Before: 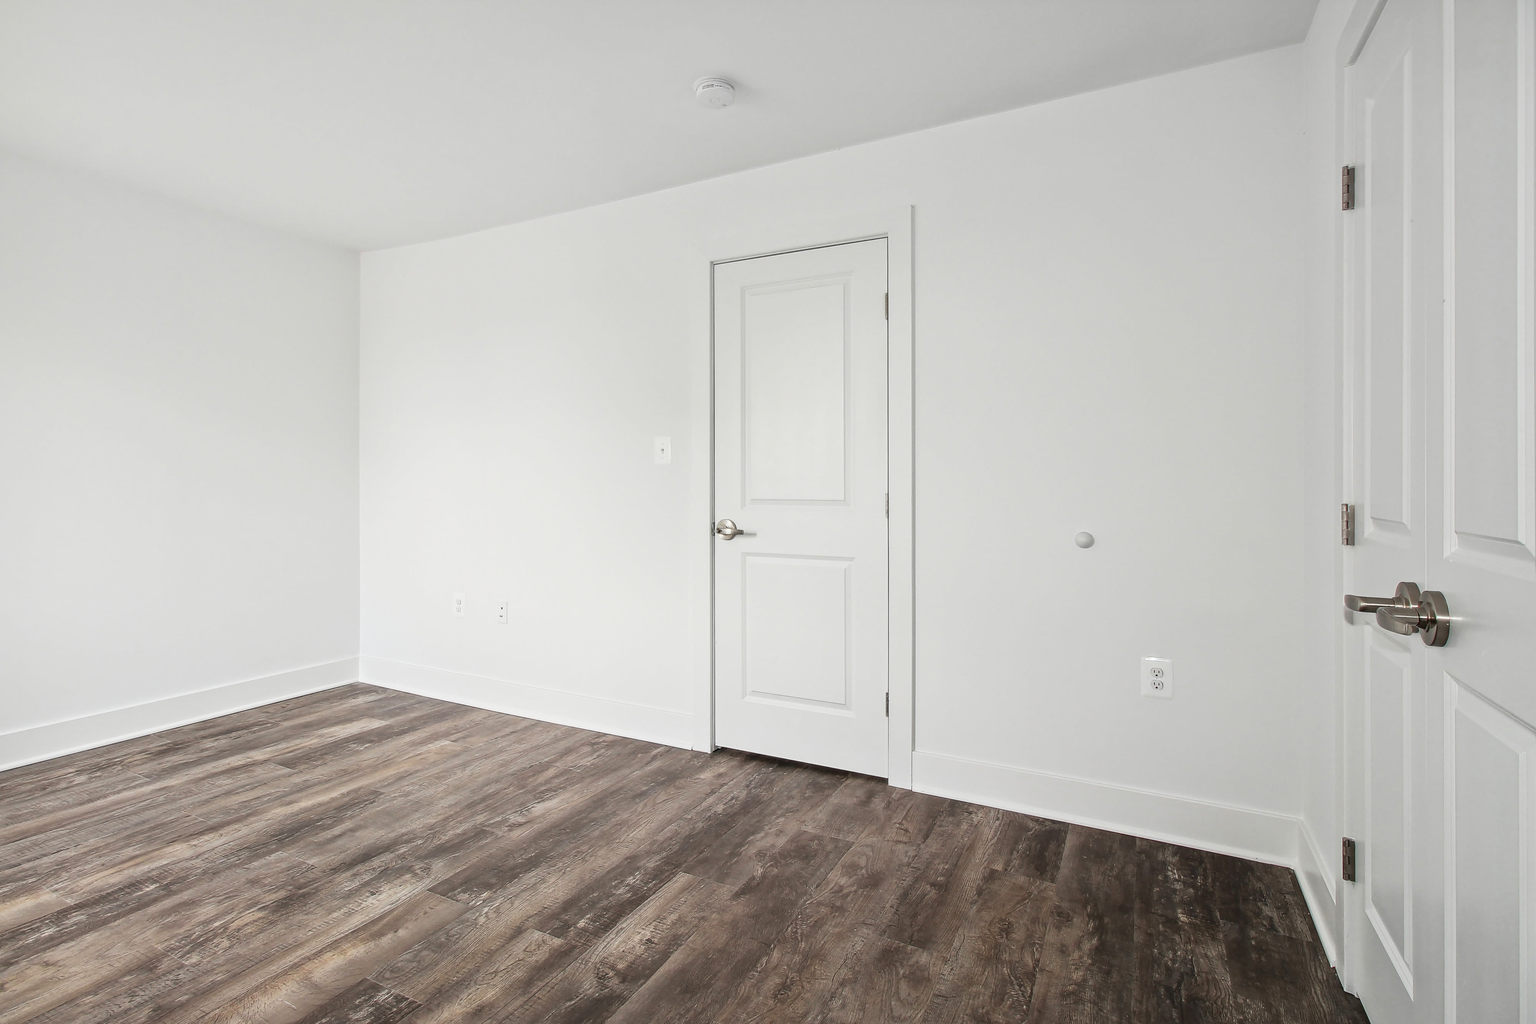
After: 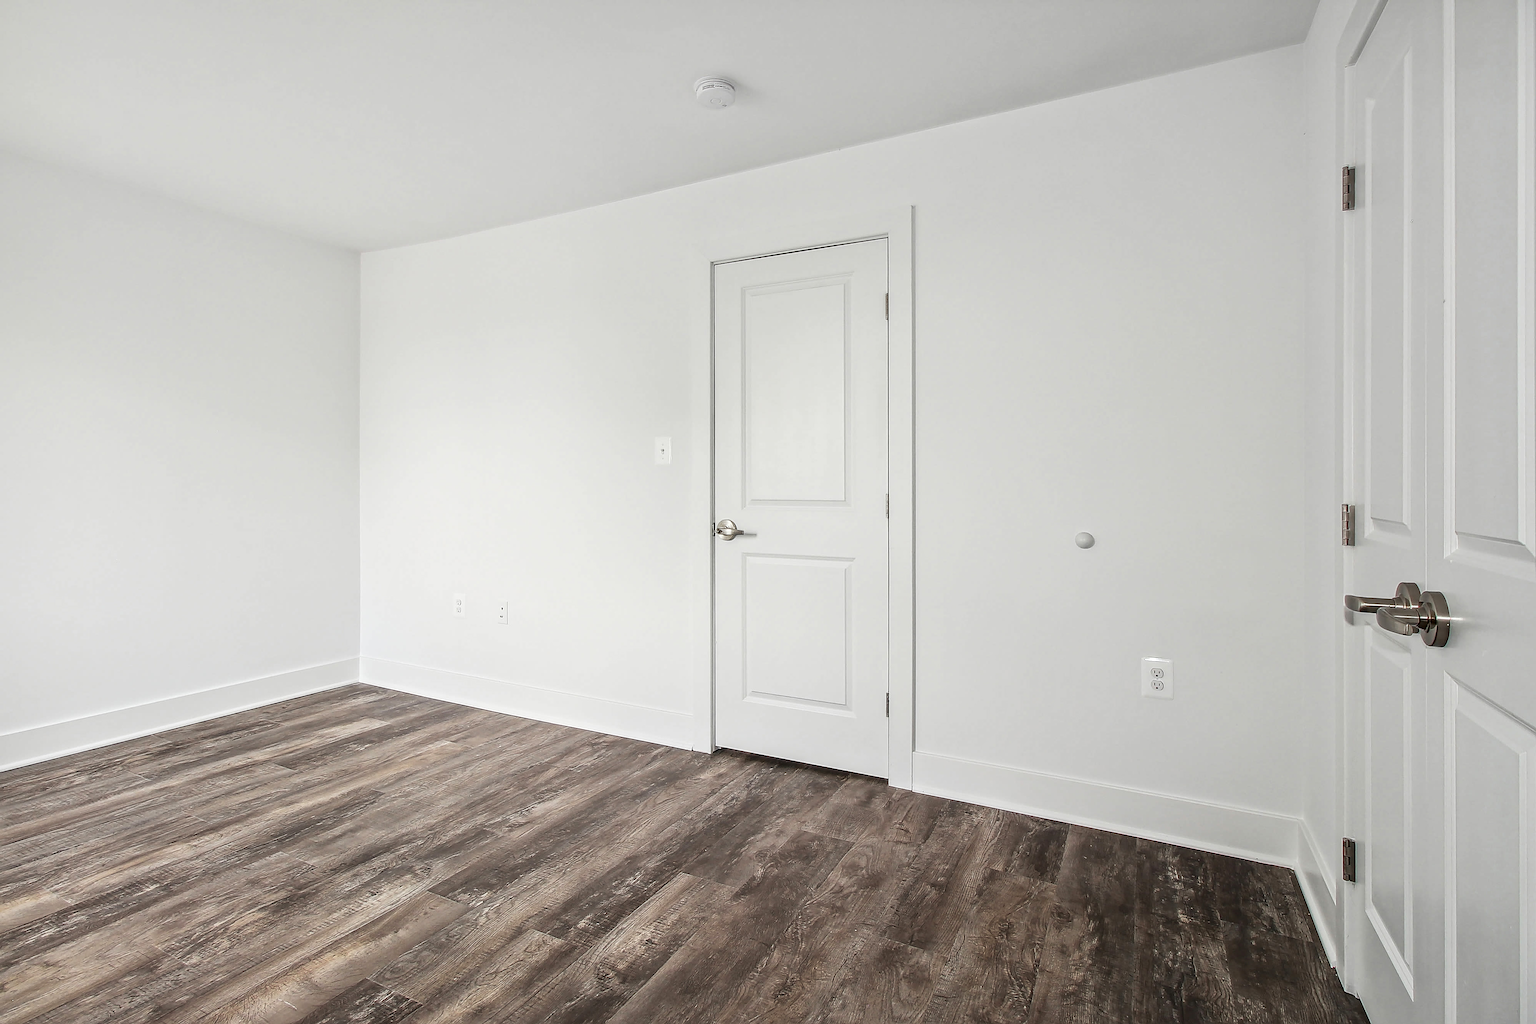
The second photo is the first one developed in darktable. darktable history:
sharpen: radius 1.967
local contrast: on, module defaults
